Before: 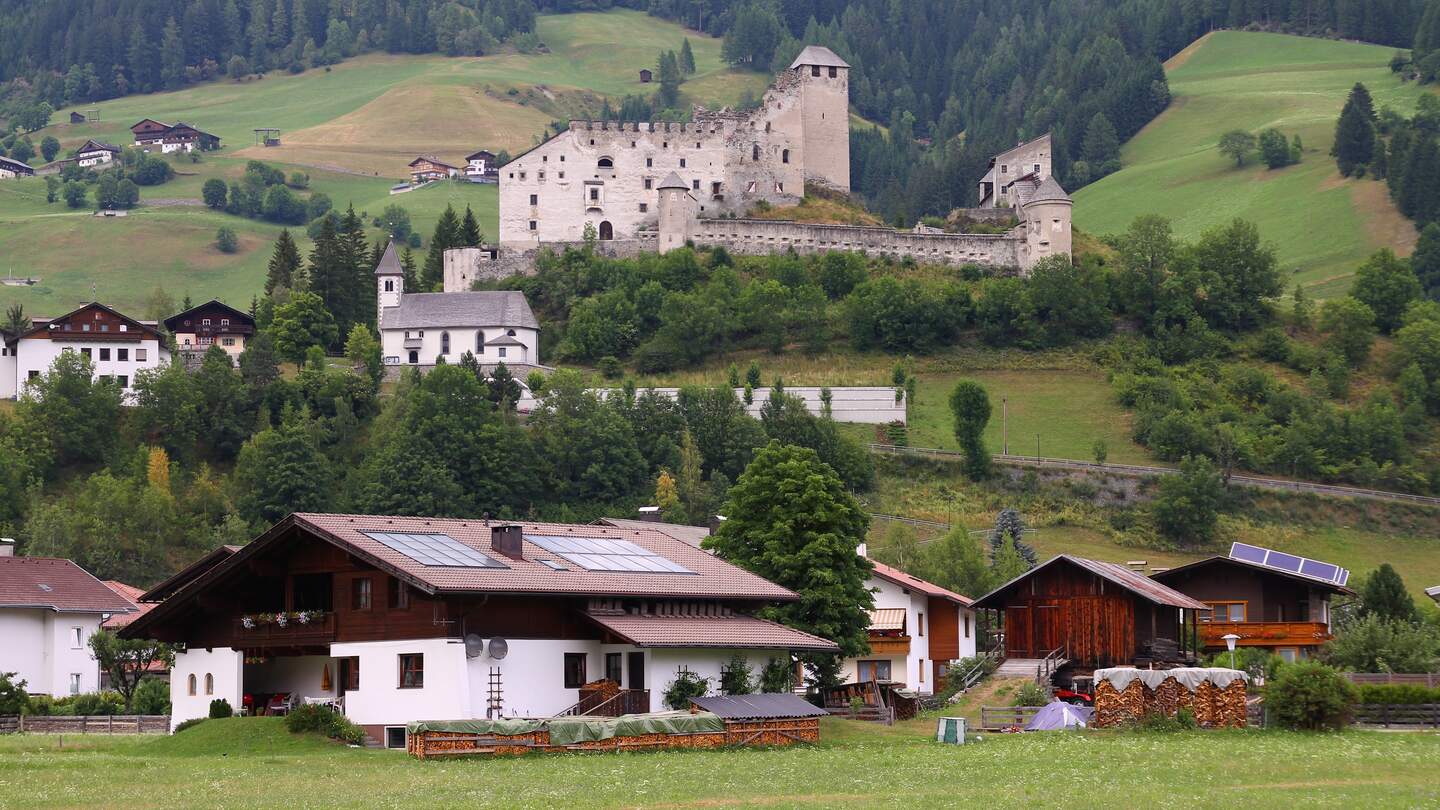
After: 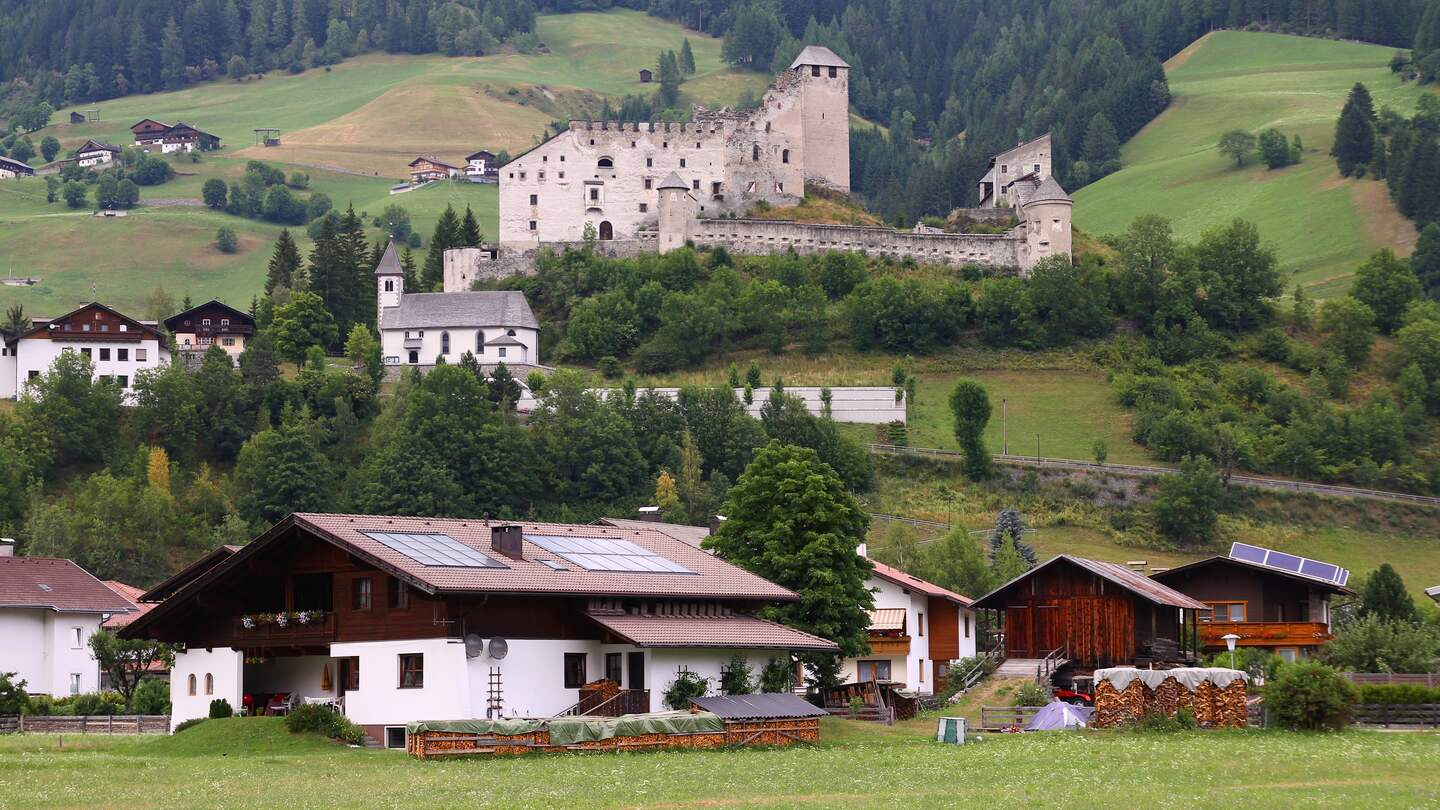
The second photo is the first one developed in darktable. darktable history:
contrast brightness saturation: contrast 0.099, brightness 0.016, saturation 0.02
